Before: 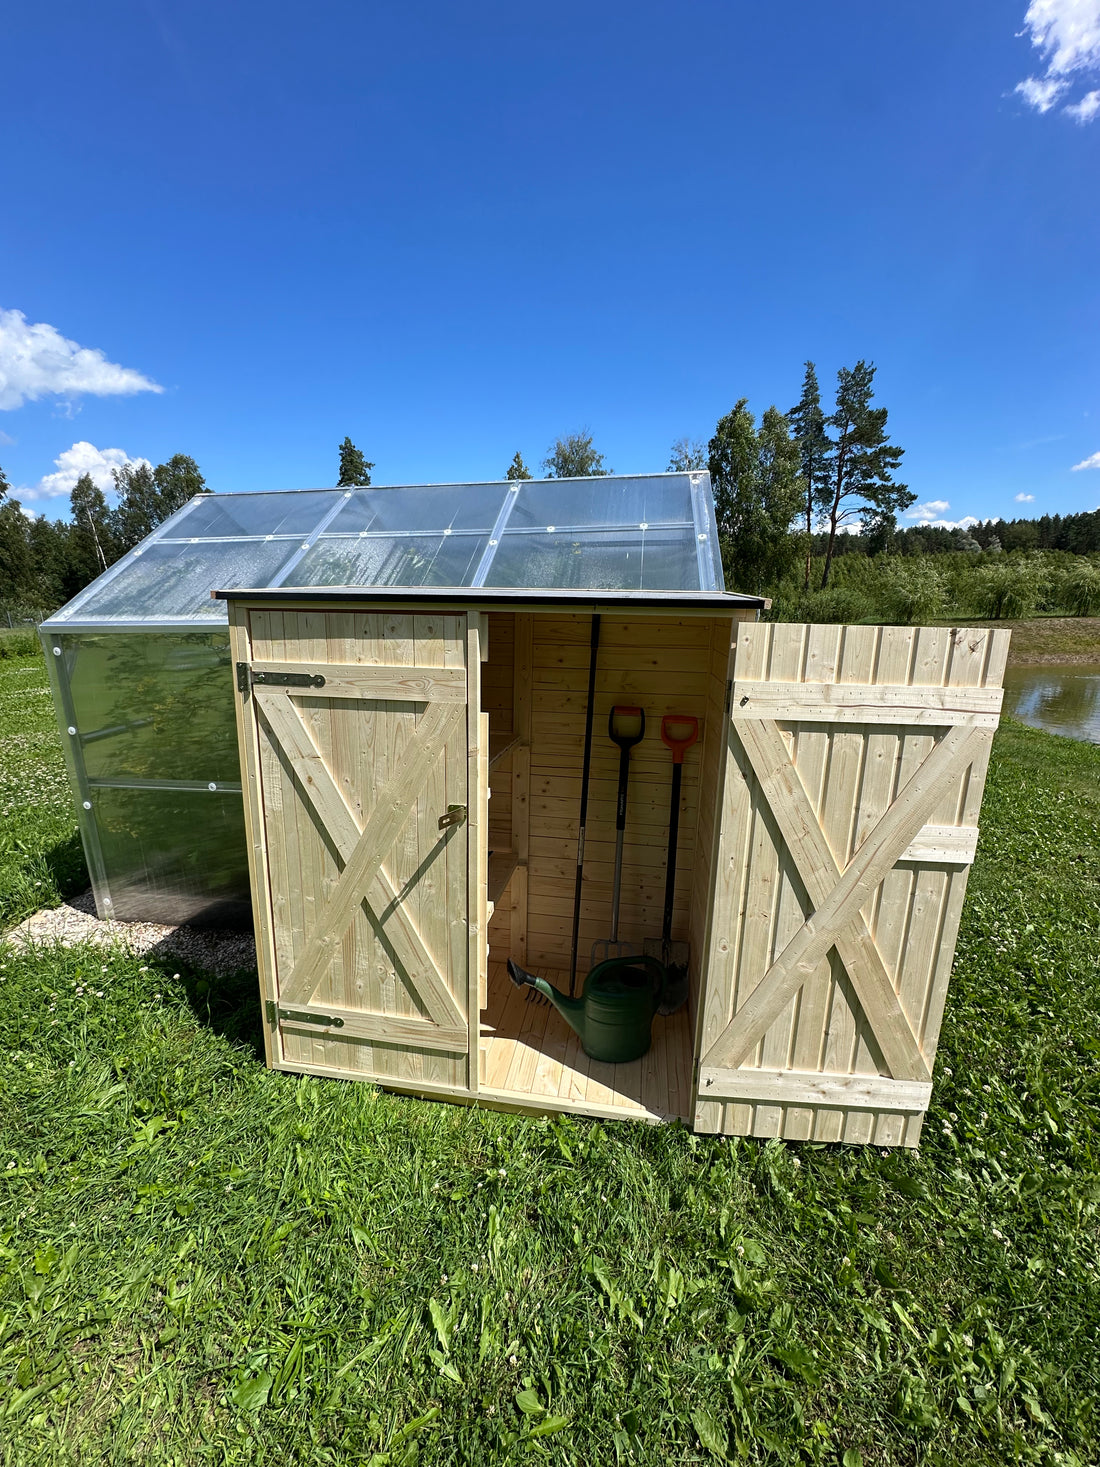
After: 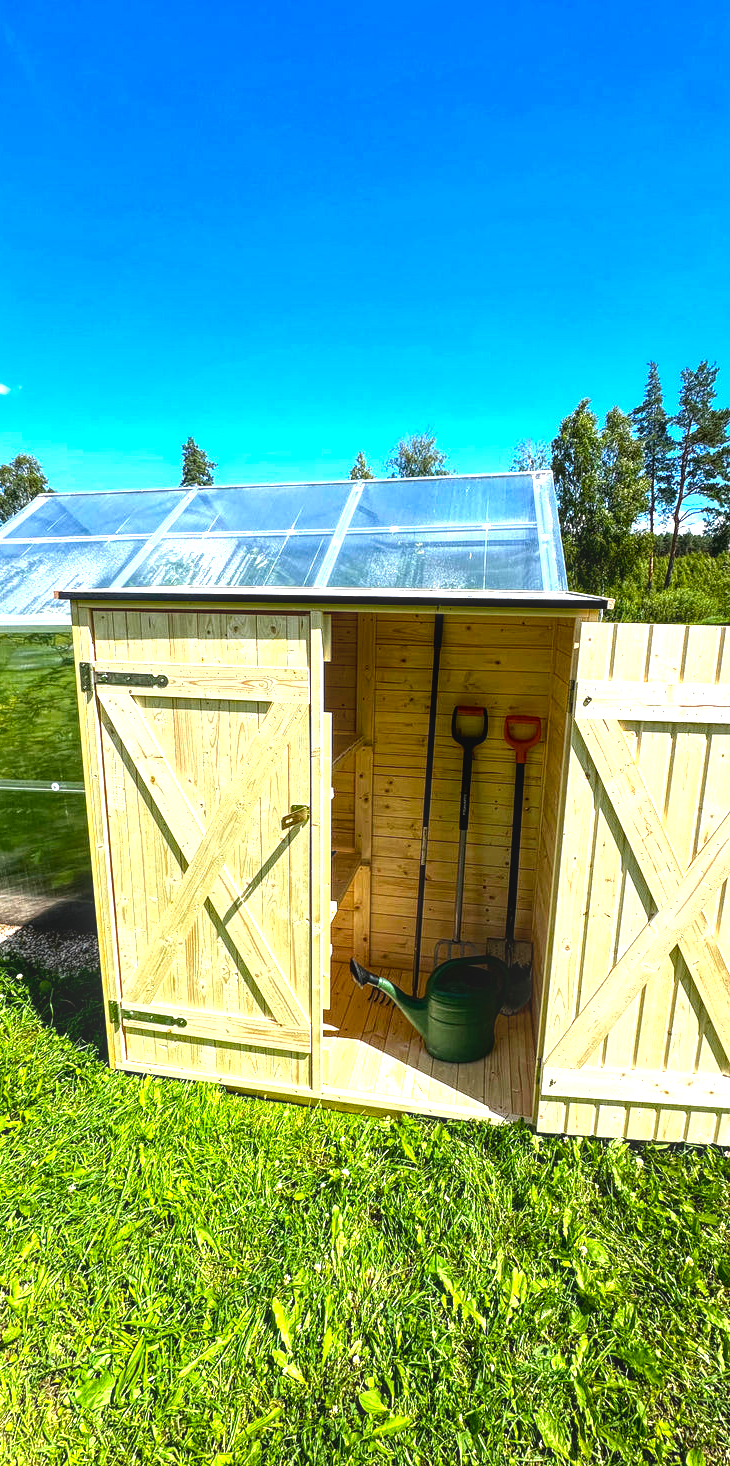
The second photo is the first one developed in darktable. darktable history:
local contrast: highlights 76%, shadows 55%, detail 177%, midtone range 0.207
crop and rotate: left 14.307%, right 19.297%
color balance rgb: perceptual saturation grading › global saturation 30.13%, global vibrance 20%
exposure: black level correction 0, exposure 1.001 EV, compensate highlight preservation false
contrast brightness saturation: contrast 0.069, brightness -0.126, saturation 0.047
tone equalizer: -8 EV -0.453 EV, -7 EV -0.405 EV, -6 EV -0.356 EV, -5 EV -0.212 EV, -3 EV 0.211 EV, -2 EV 0.338 EV, -1 EV 0.414 EV, +0 EV 0.401 EV
